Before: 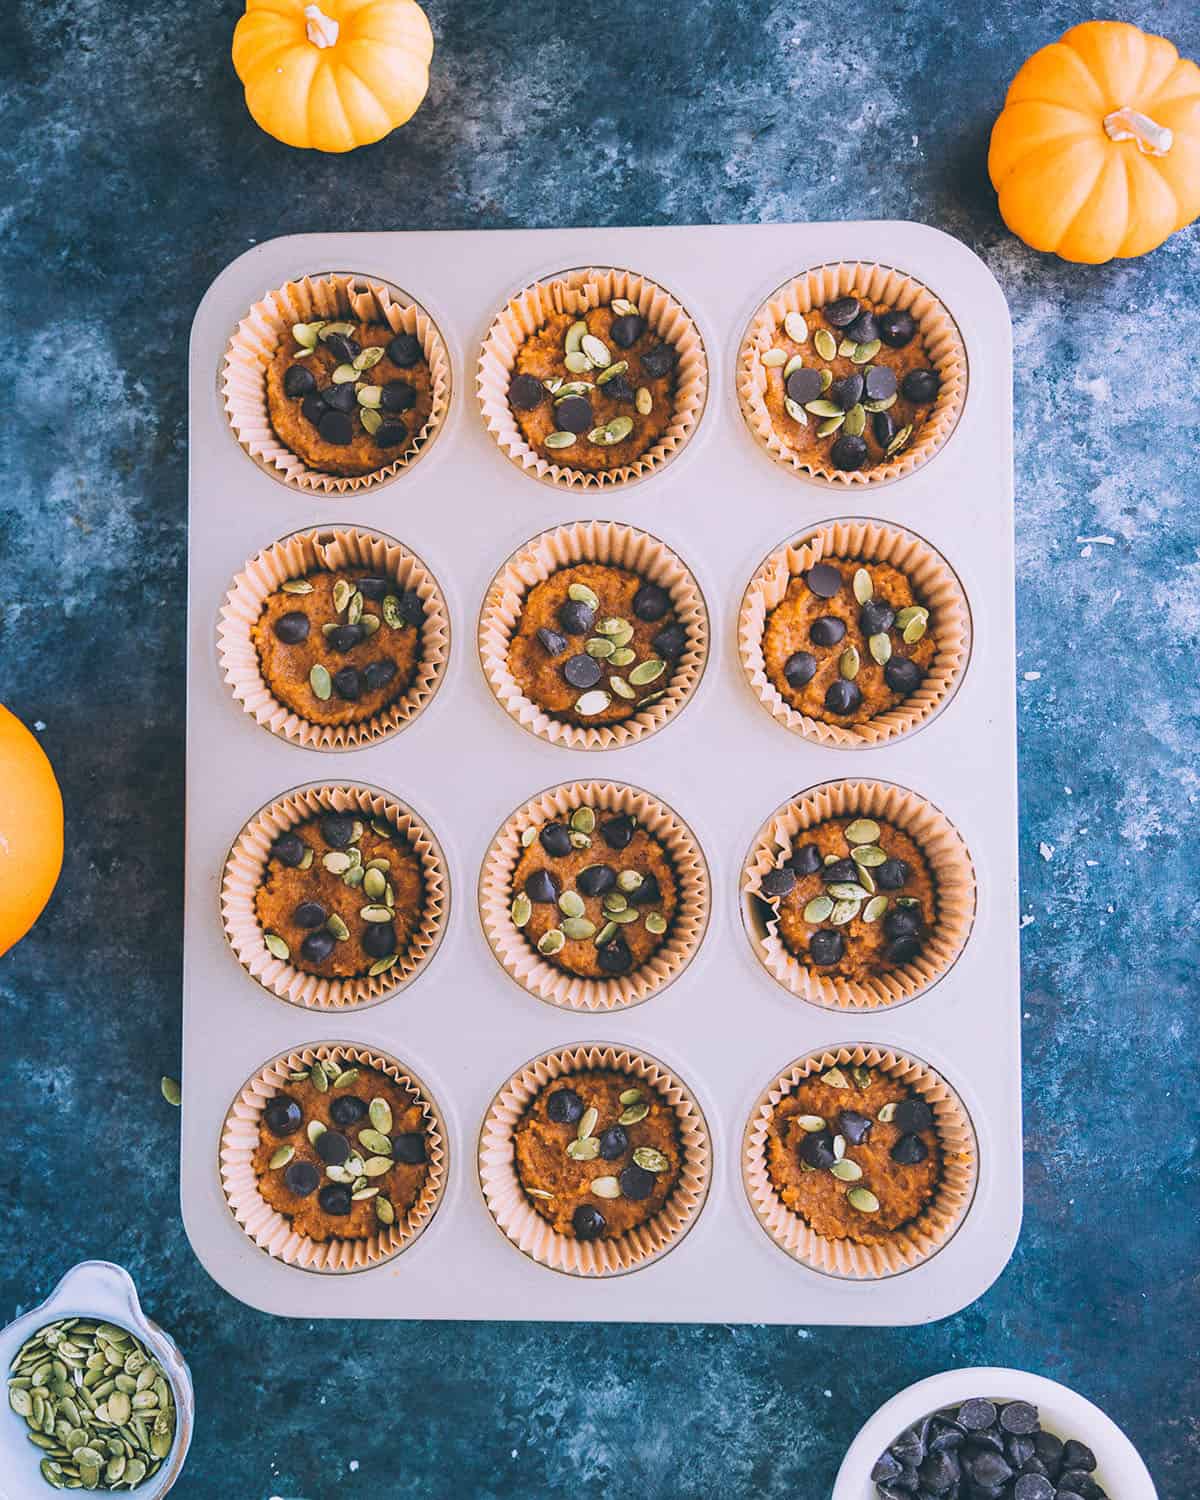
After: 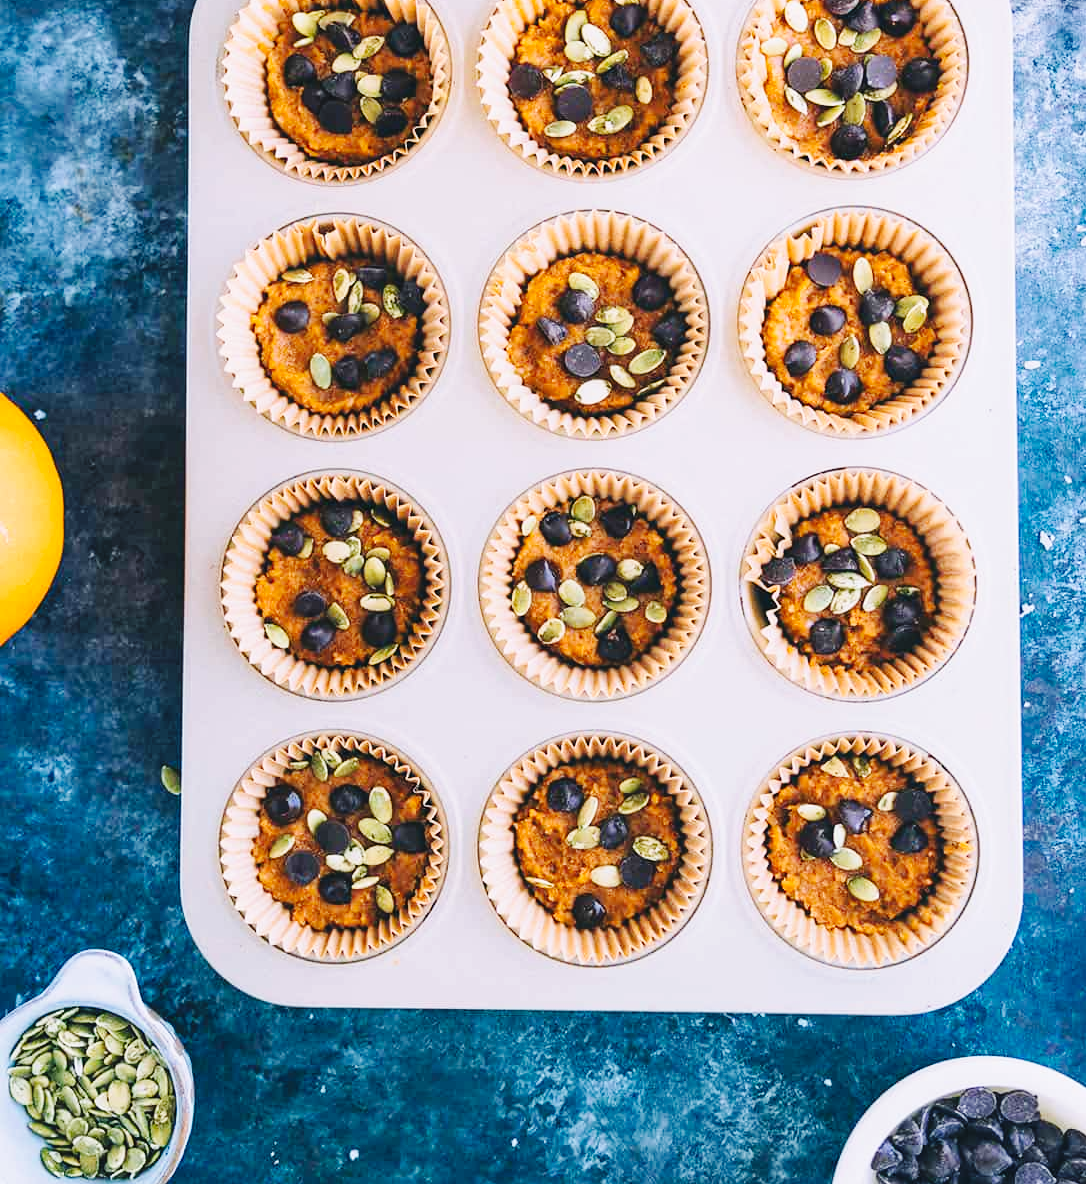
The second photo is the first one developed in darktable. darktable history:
crop: top 20.773%, right 9.441%, bottom 0.246%
base curve: curves: ch0 [(0, 0) (0.036, 0.025) (0.121, 0.166) (0.206, 0.329) (0.605, 0.79) (1, 1)], preserve colors none
